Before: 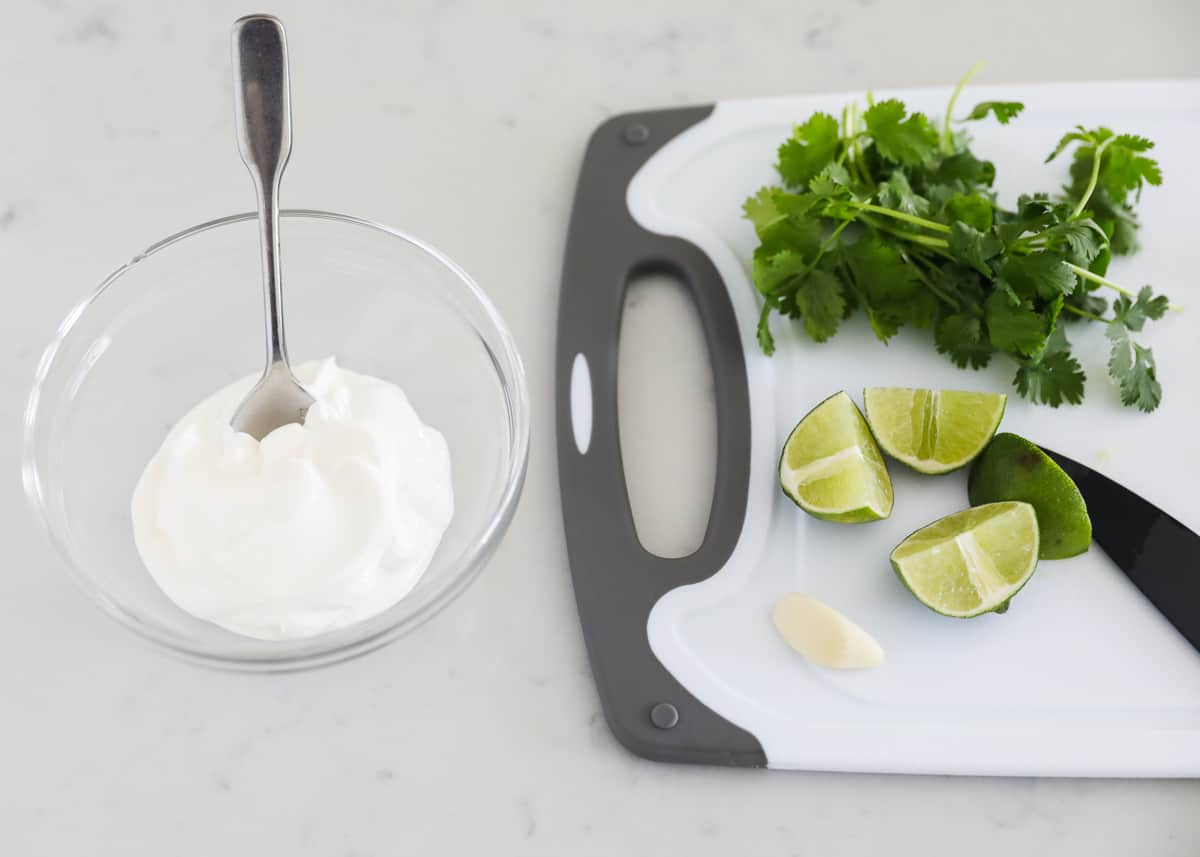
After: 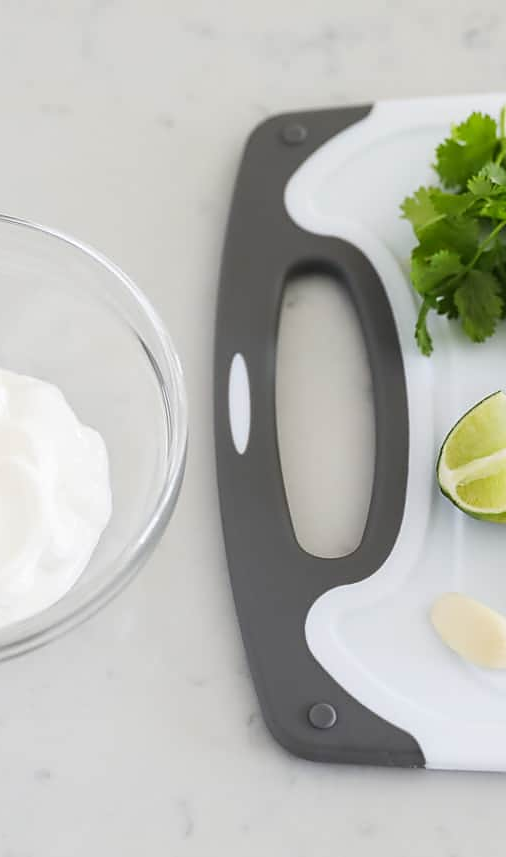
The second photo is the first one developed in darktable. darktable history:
crop: left 28.583%, right 29.231%
sharpen: radius 1.864, amount 0.398, threshold 1.271
